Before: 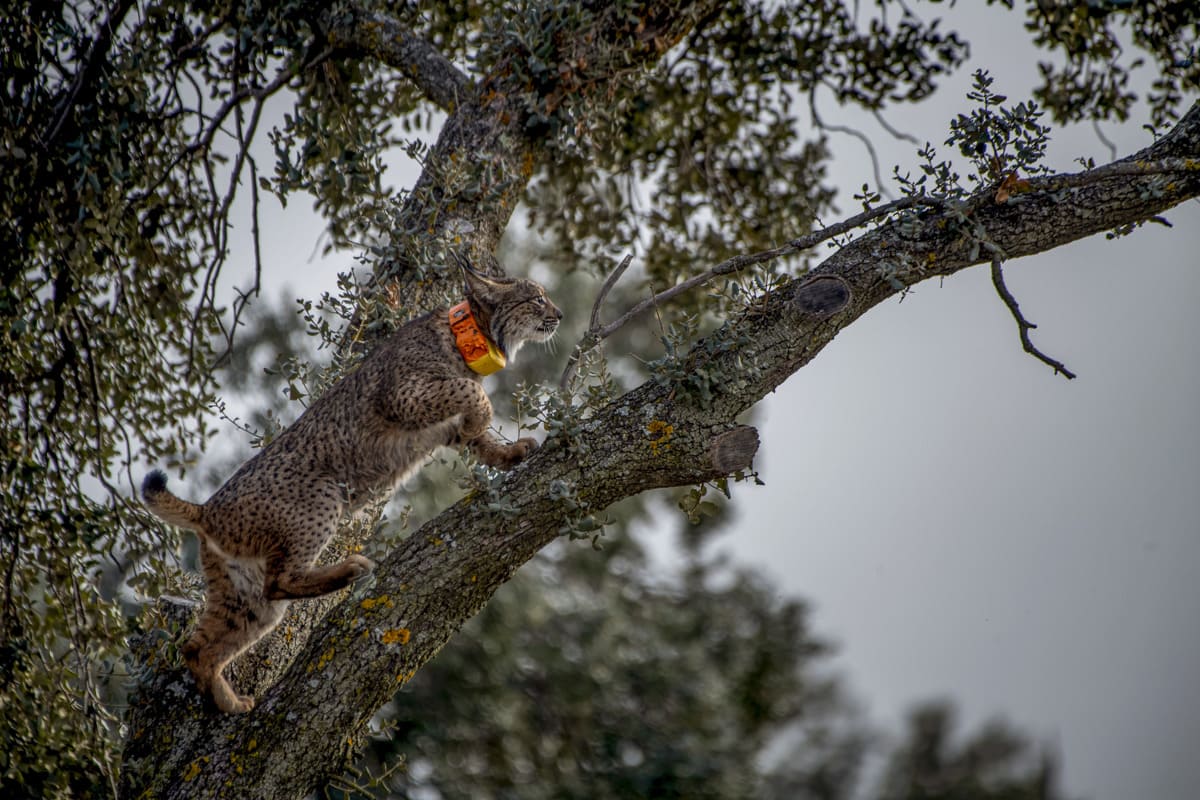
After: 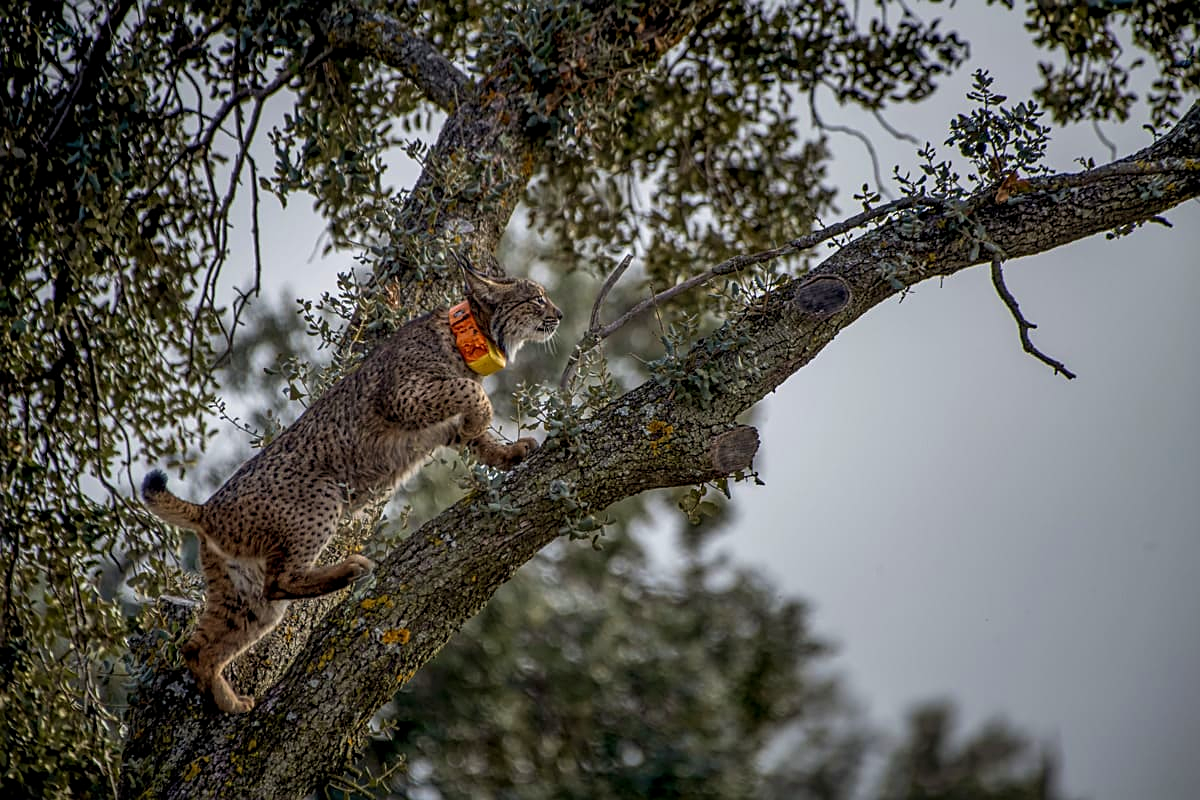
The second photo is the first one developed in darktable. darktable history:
velvia: on, module defaults
exposure: black level correction 0.001, compensate highlight preservation false
sharpen: radius 1.967
